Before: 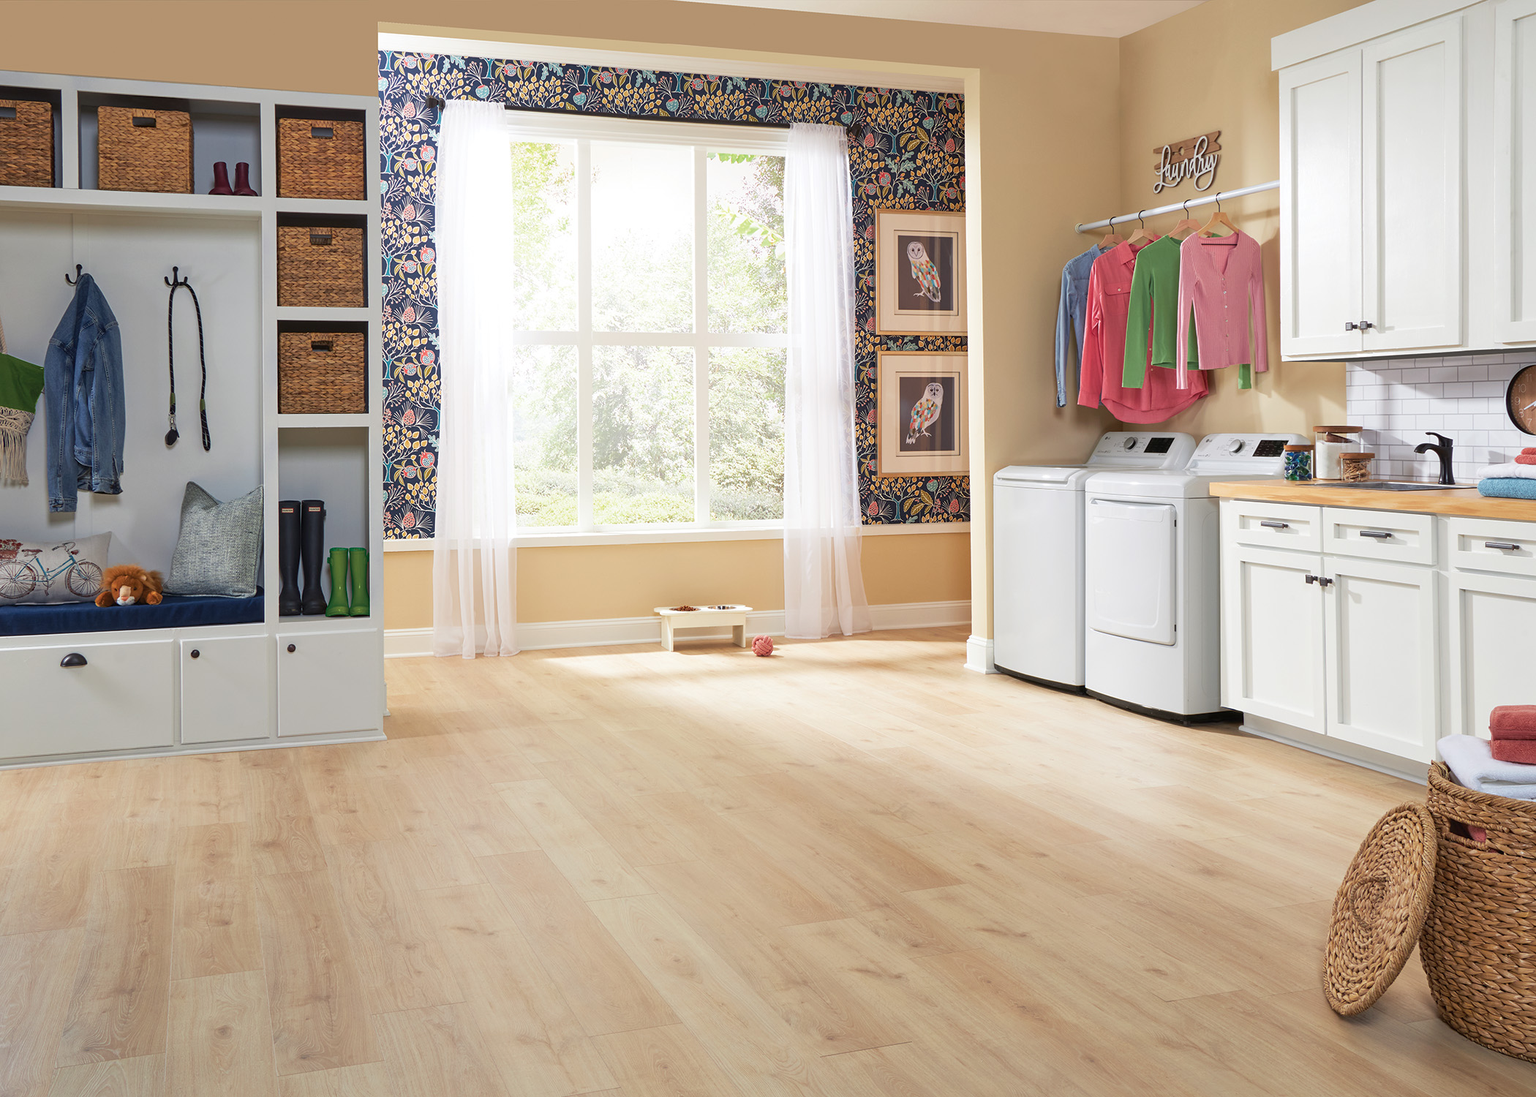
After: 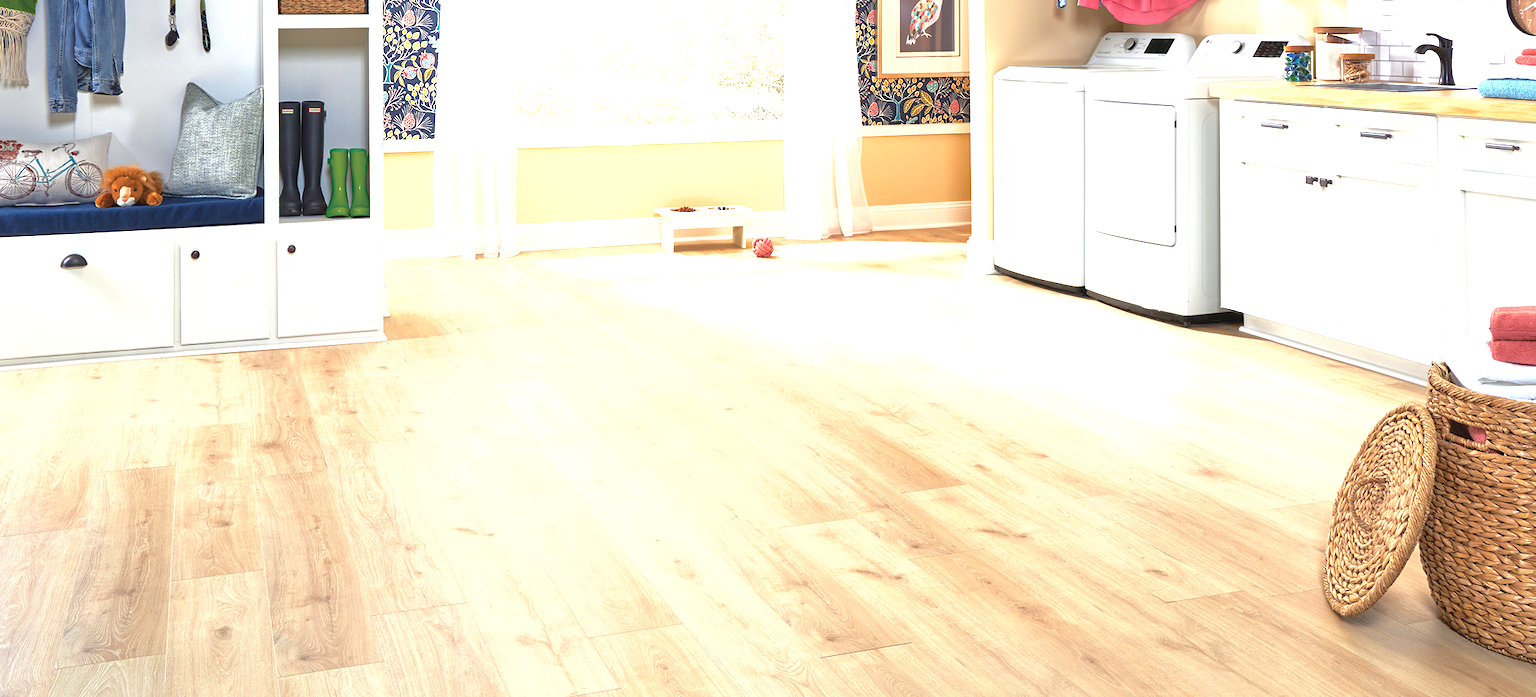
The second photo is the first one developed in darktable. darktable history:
exposure: black level correction 0, exposure 1.3 EV, compensate exposure bias true, compensate highlight preservation false
crop and rotate: top 36.435%
white balance: red 0.986, blue 1.01
shadows and highlights: shadows -20, white point adjustment -2, highlights -35
